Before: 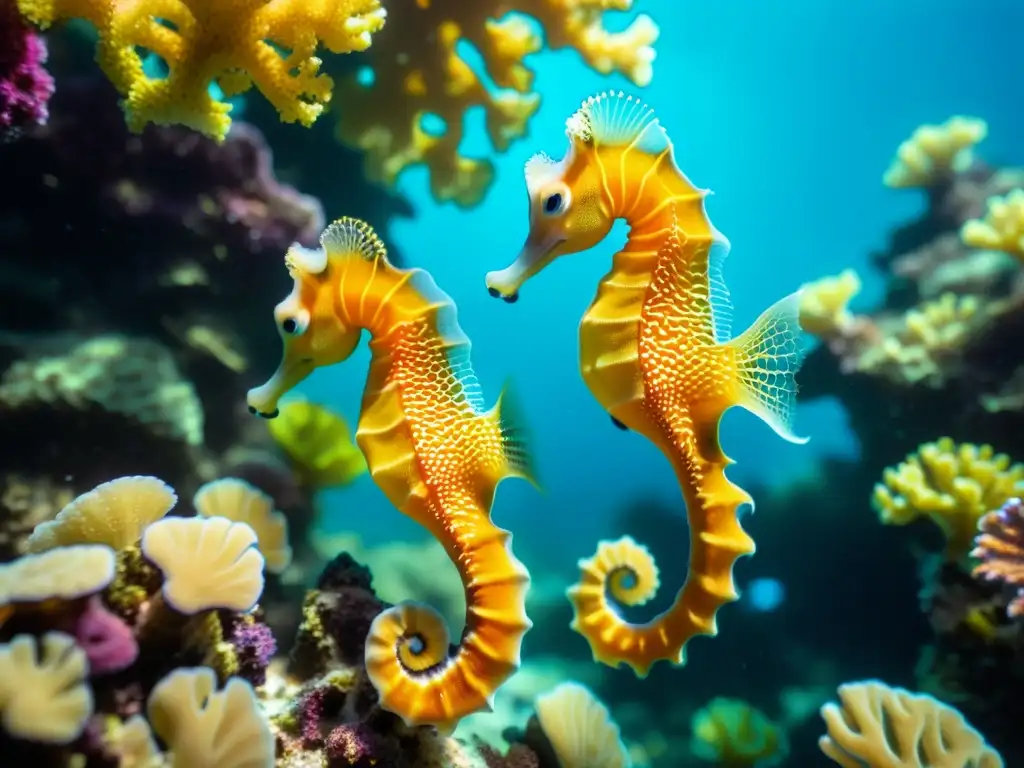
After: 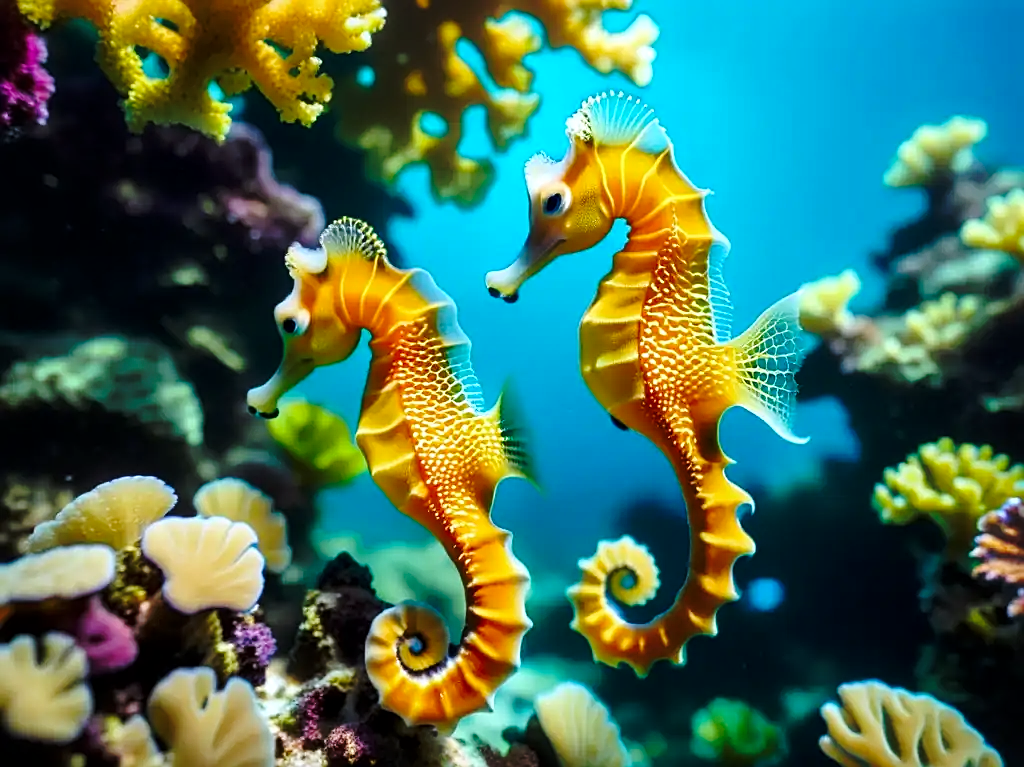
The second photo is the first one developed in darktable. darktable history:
base curve: curves: ch0 [(0, 0) (0.073, 0.04) (0.157, 0.139) (0.492, 0.492) (0.758, 0.758) (1, 1)], preserve colors none
sharpen: on, module defaults
color calibration: illuminant as shot in camera, x 0.358, y 0.373, temperature 4628.91 K
crop: bottom 0.058%
local contrast: mode bilateral grid, contrast 20, coarseness 50, detail 129%, midtone range 0.2
